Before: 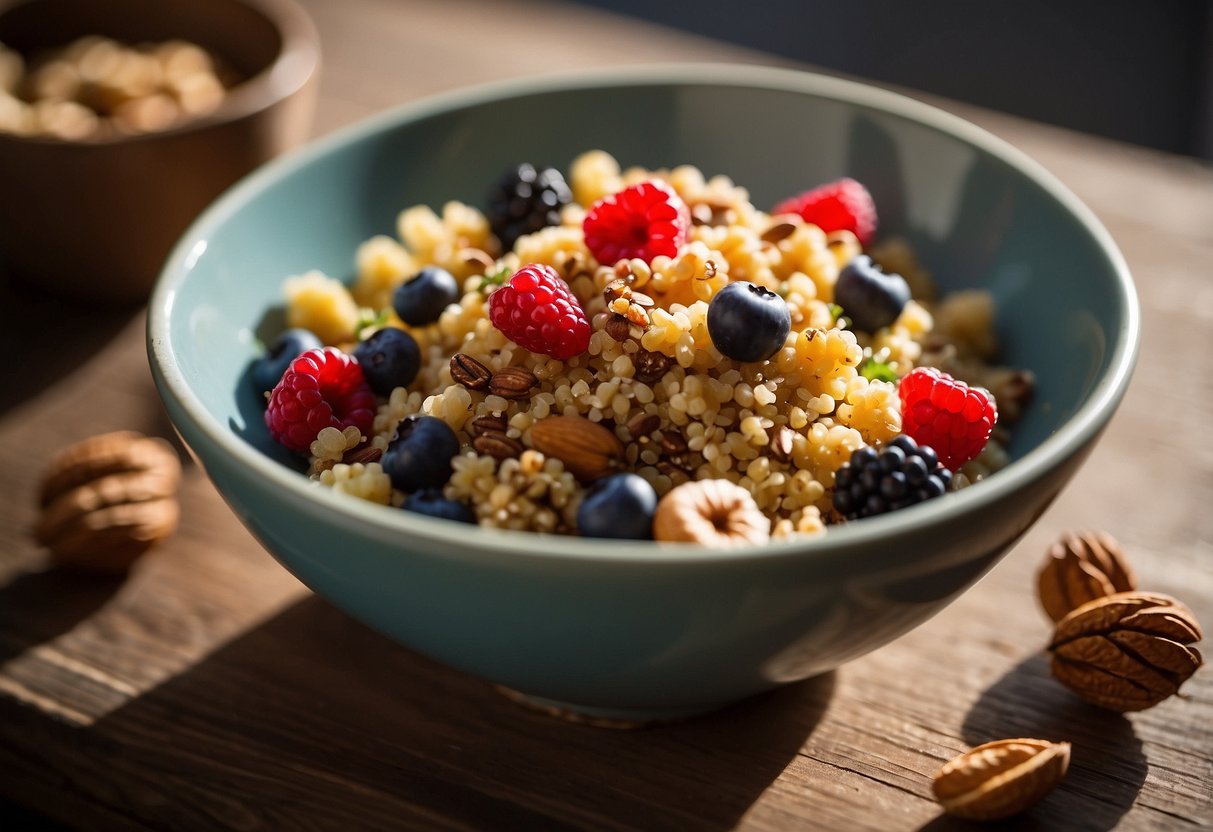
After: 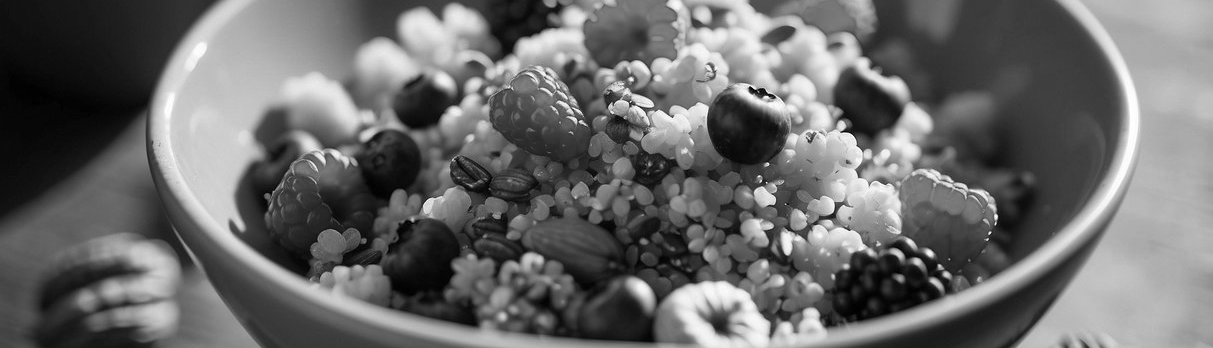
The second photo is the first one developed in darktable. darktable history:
crop and rotate: top 23.84%, bottom 34.294%
monochrome: on, module defaults
